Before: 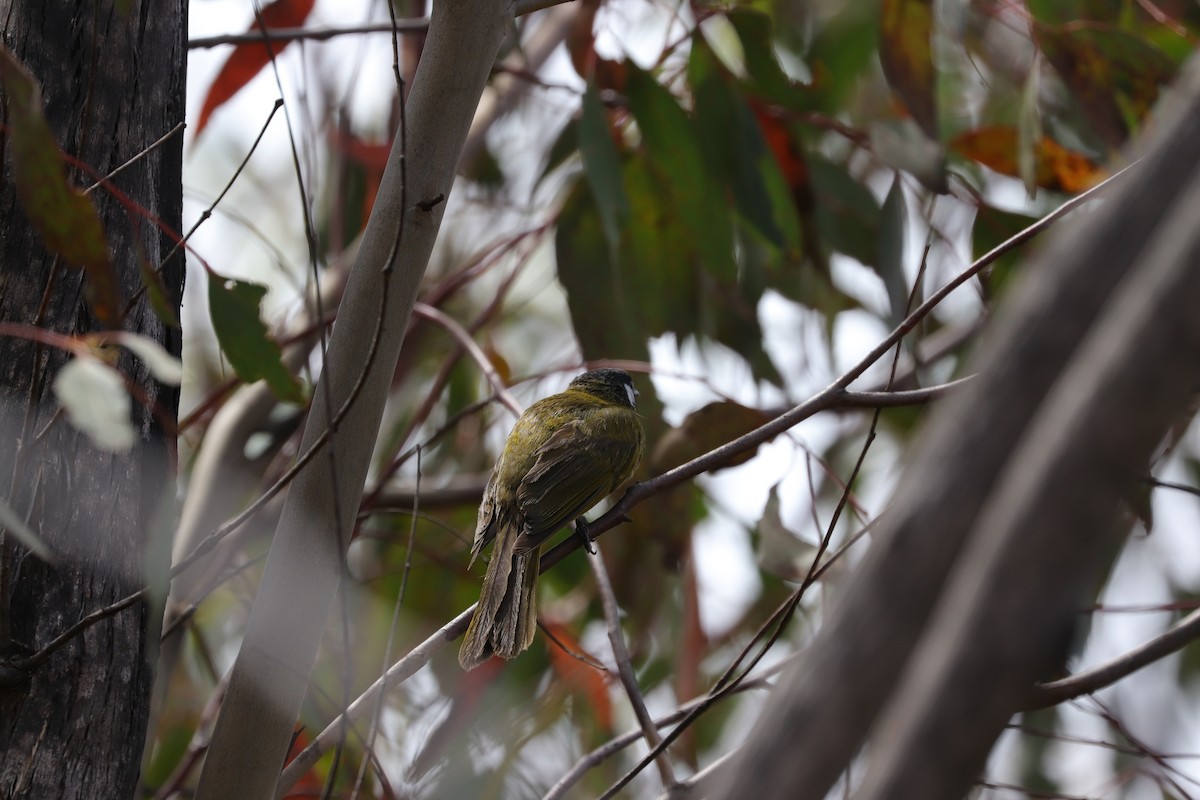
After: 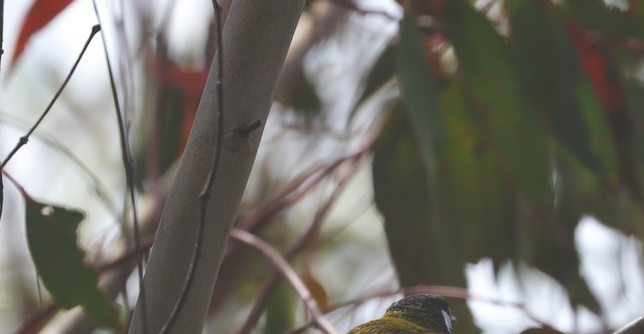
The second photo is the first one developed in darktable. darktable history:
crop: left 15.266%, top 9.292%, right 31.031%, bottom 48.902%
exposure: black level correction -0.03, compensate exposure bias true, compensate highlight preservation false
color balance rgb: global offset › hue 168.99°, perceptual saturation grading › global saturation 17.643%
